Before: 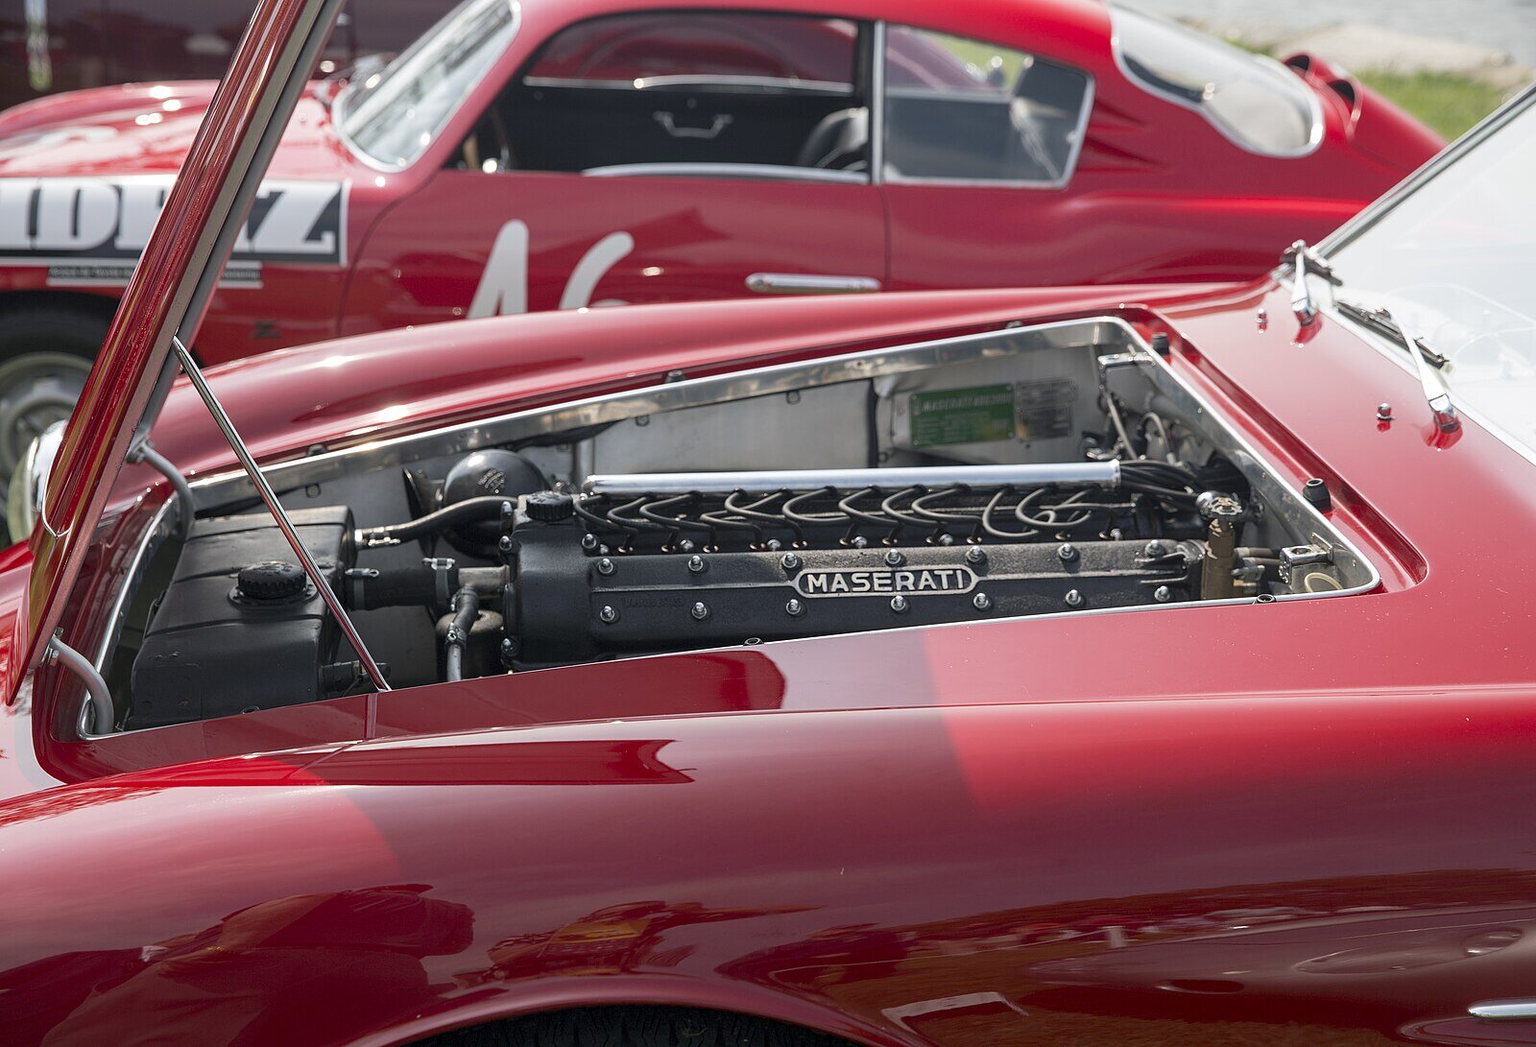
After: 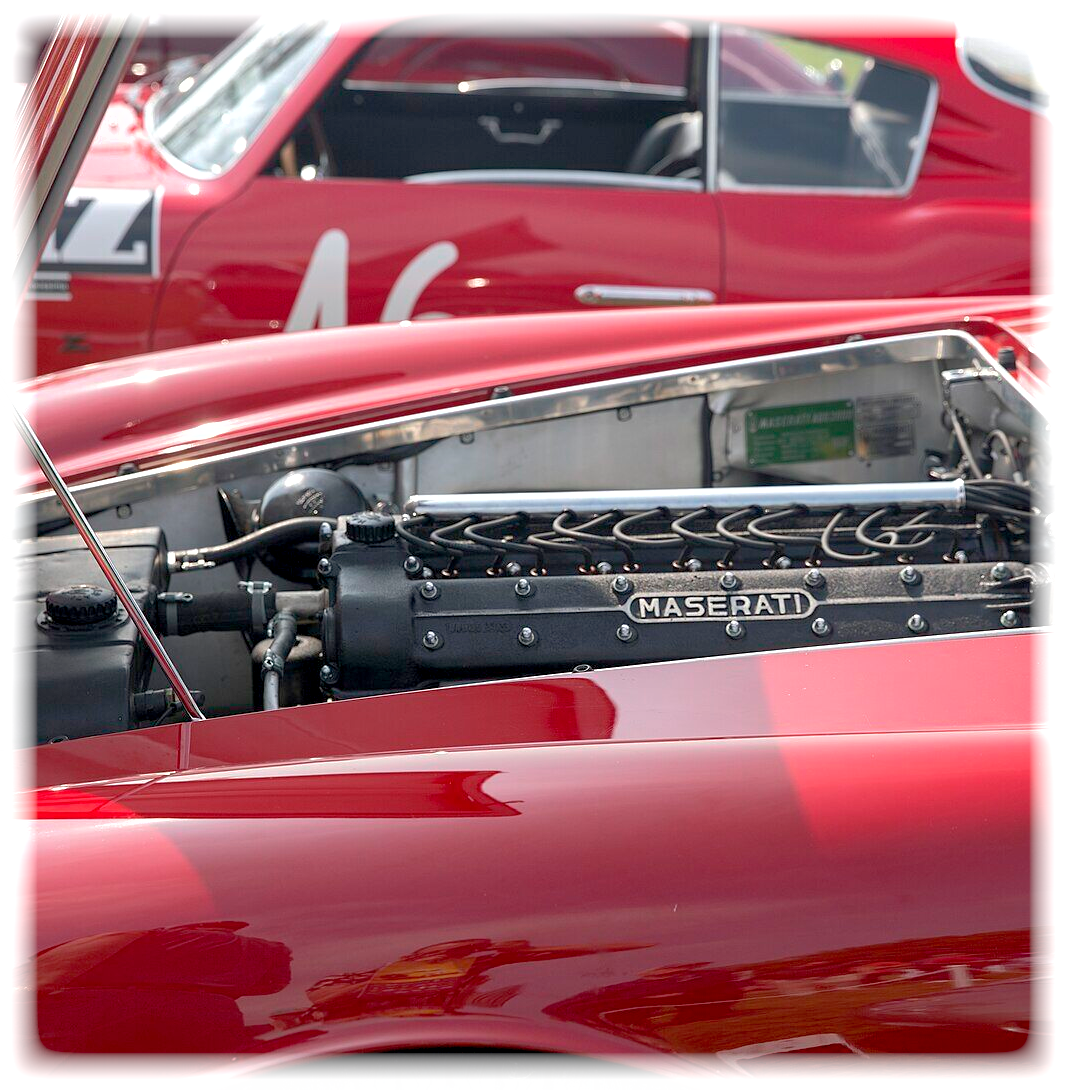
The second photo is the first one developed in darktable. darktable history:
exposure: black level correction 0.003, exposure 0.383 EV, compensate highlight preservation false
shadows and highlights: on, module defaults
crop and rotate: left 12.648%, right 20.685%
vignetting: fall-off start 93%, fall-off radius 5%, brightness 1, saturation -0.49, automatic ratio true, width/height ratio 1.332, shape 0.04, unbound false
